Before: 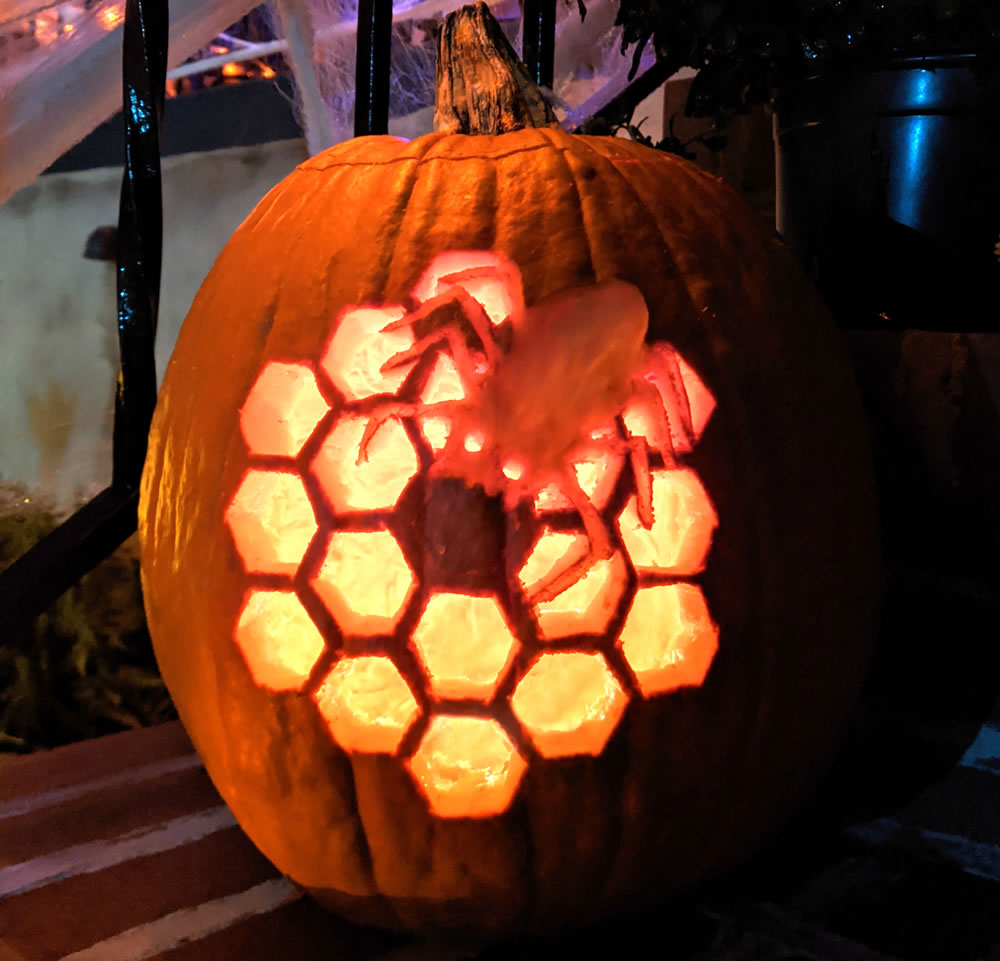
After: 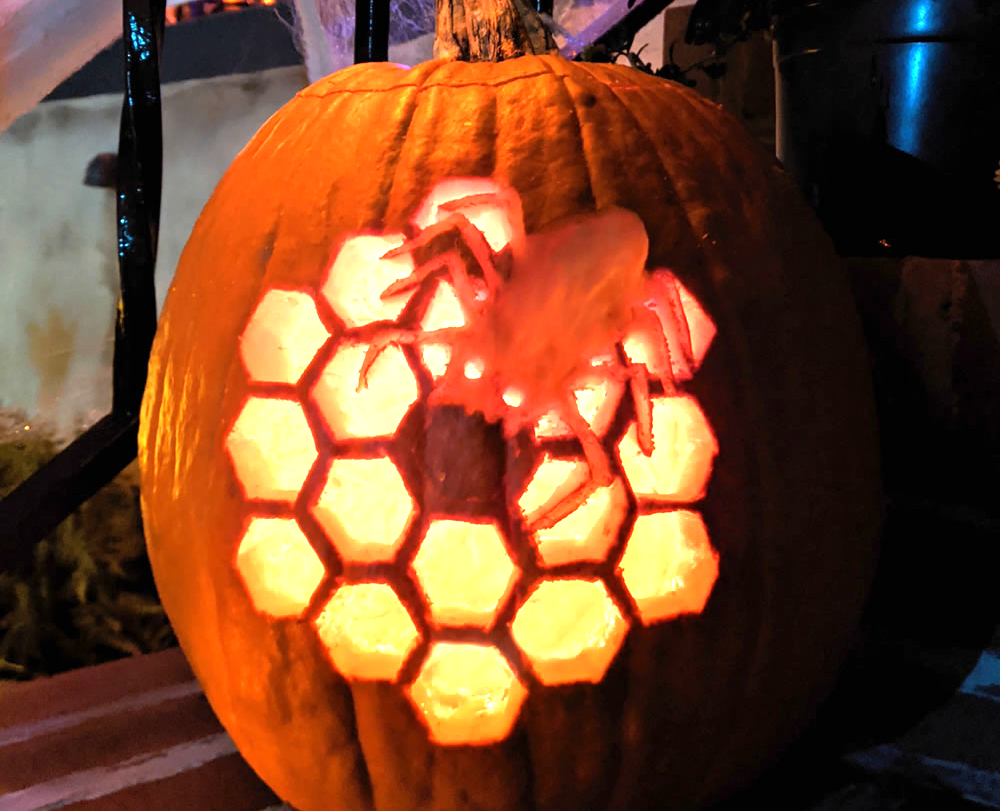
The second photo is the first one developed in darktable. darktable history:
exposure: exposure 0.736 EV, compensate highlight preservation false
crop: top 7.608%, bottom 7.928%
